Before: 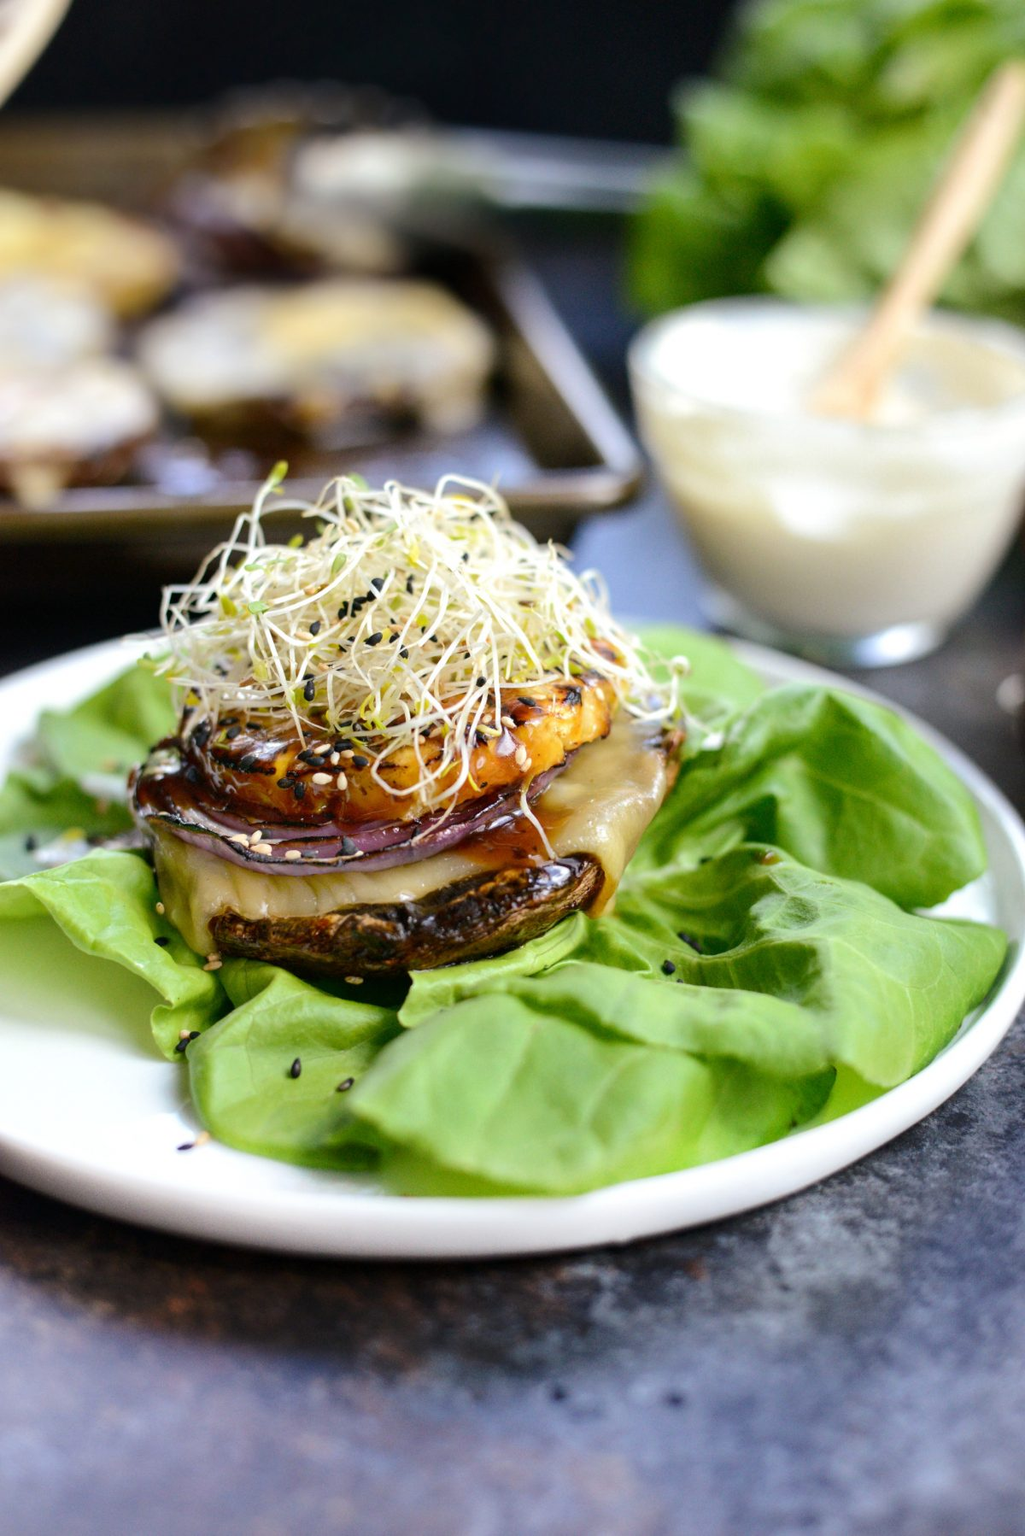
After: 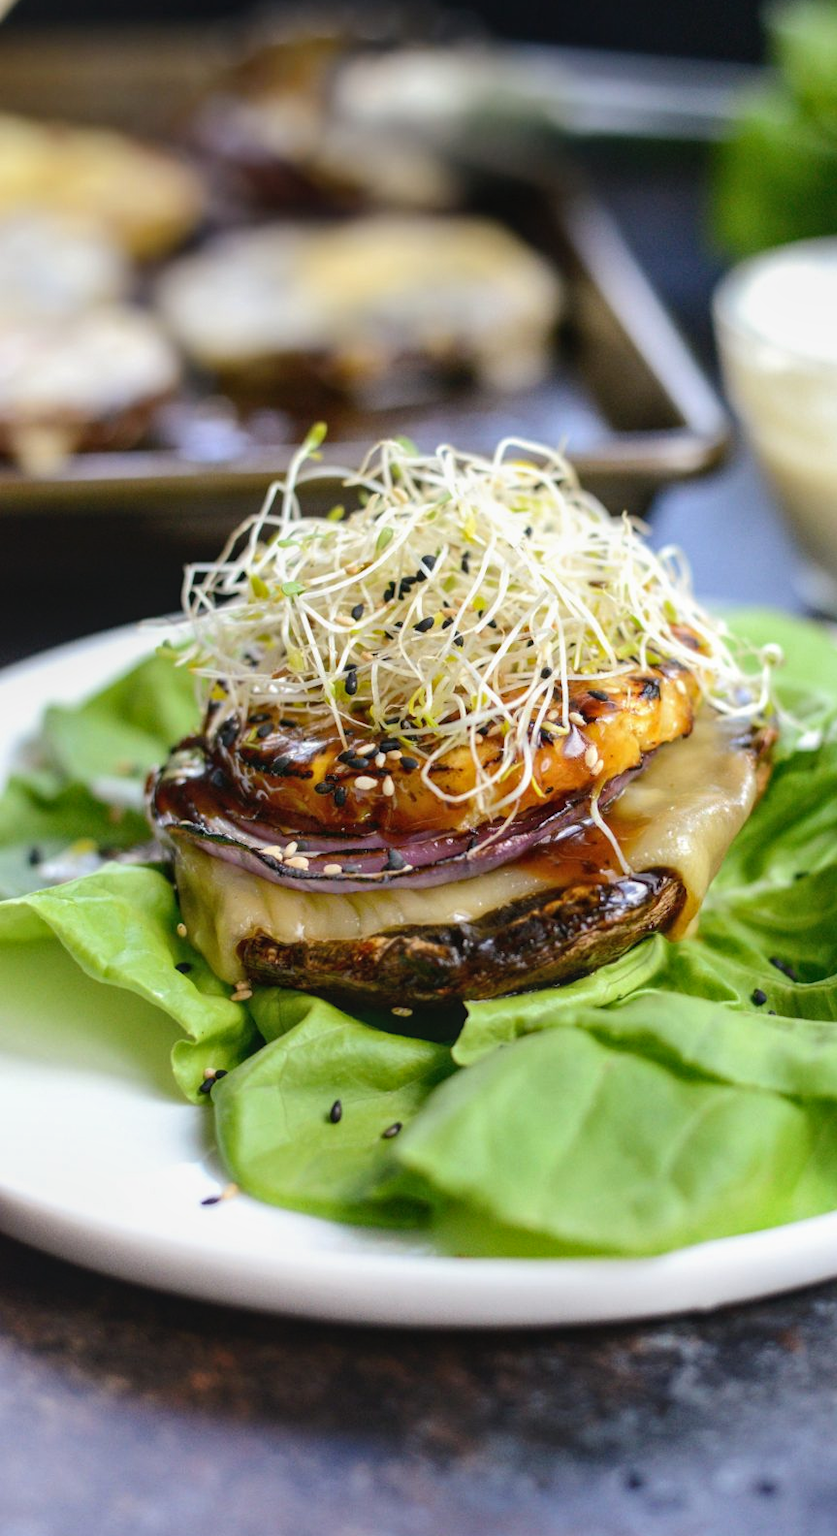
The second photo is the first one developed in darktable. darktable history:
local contrast: detail 110%
crop: top 5.803%, right 27.864%, bottom 5.804%
